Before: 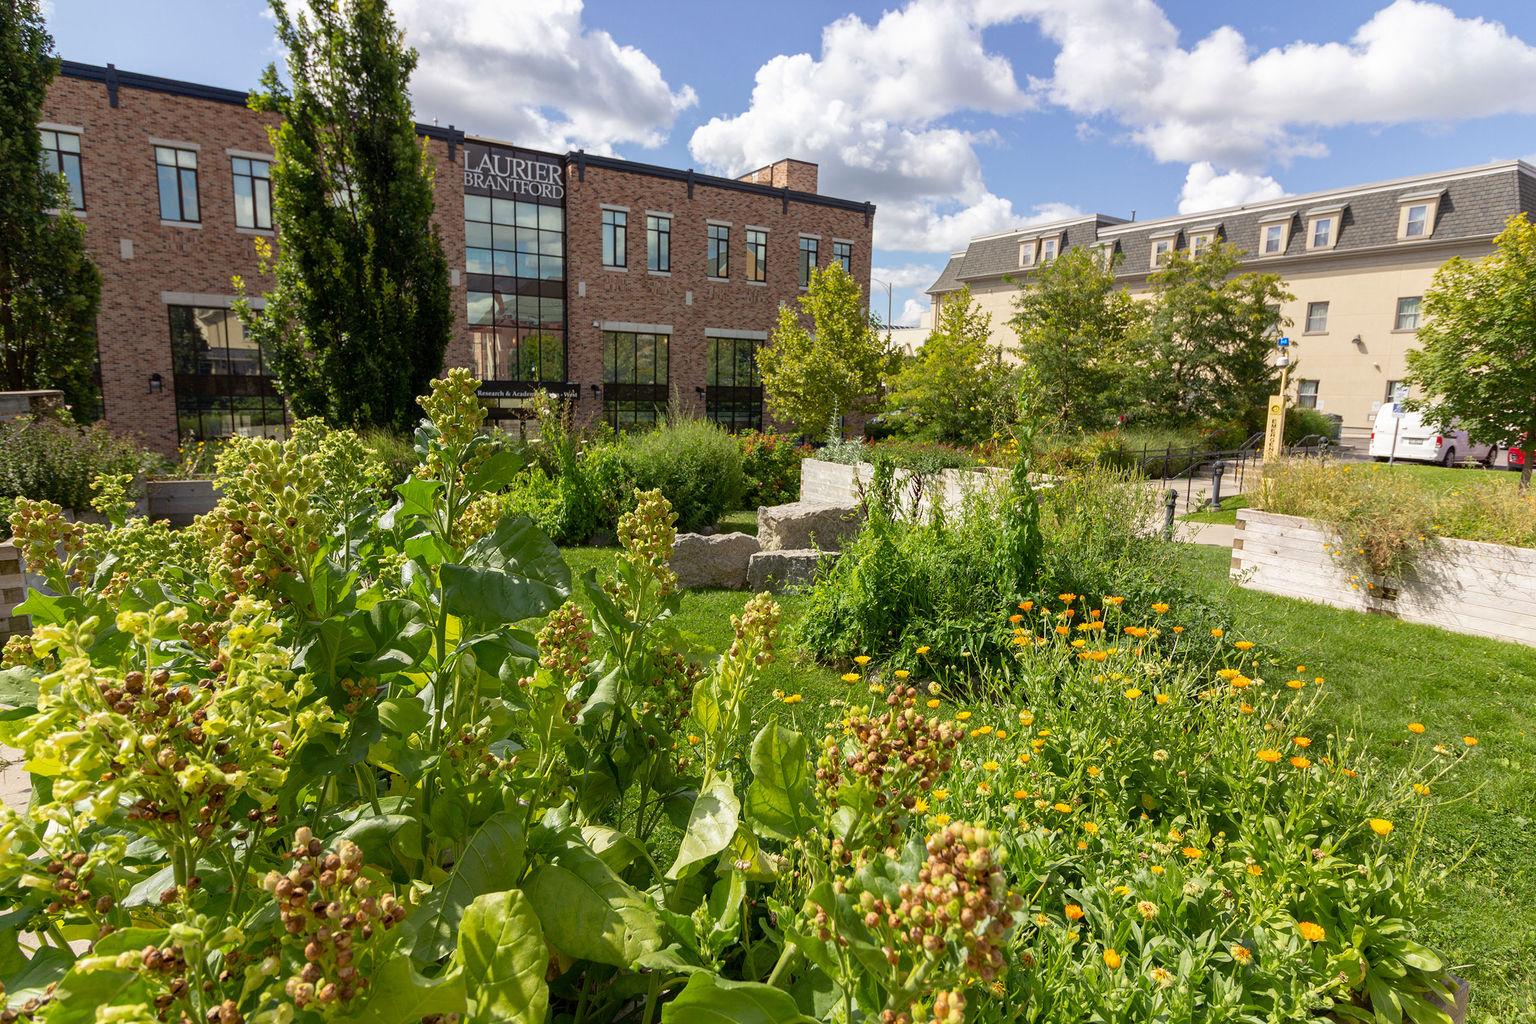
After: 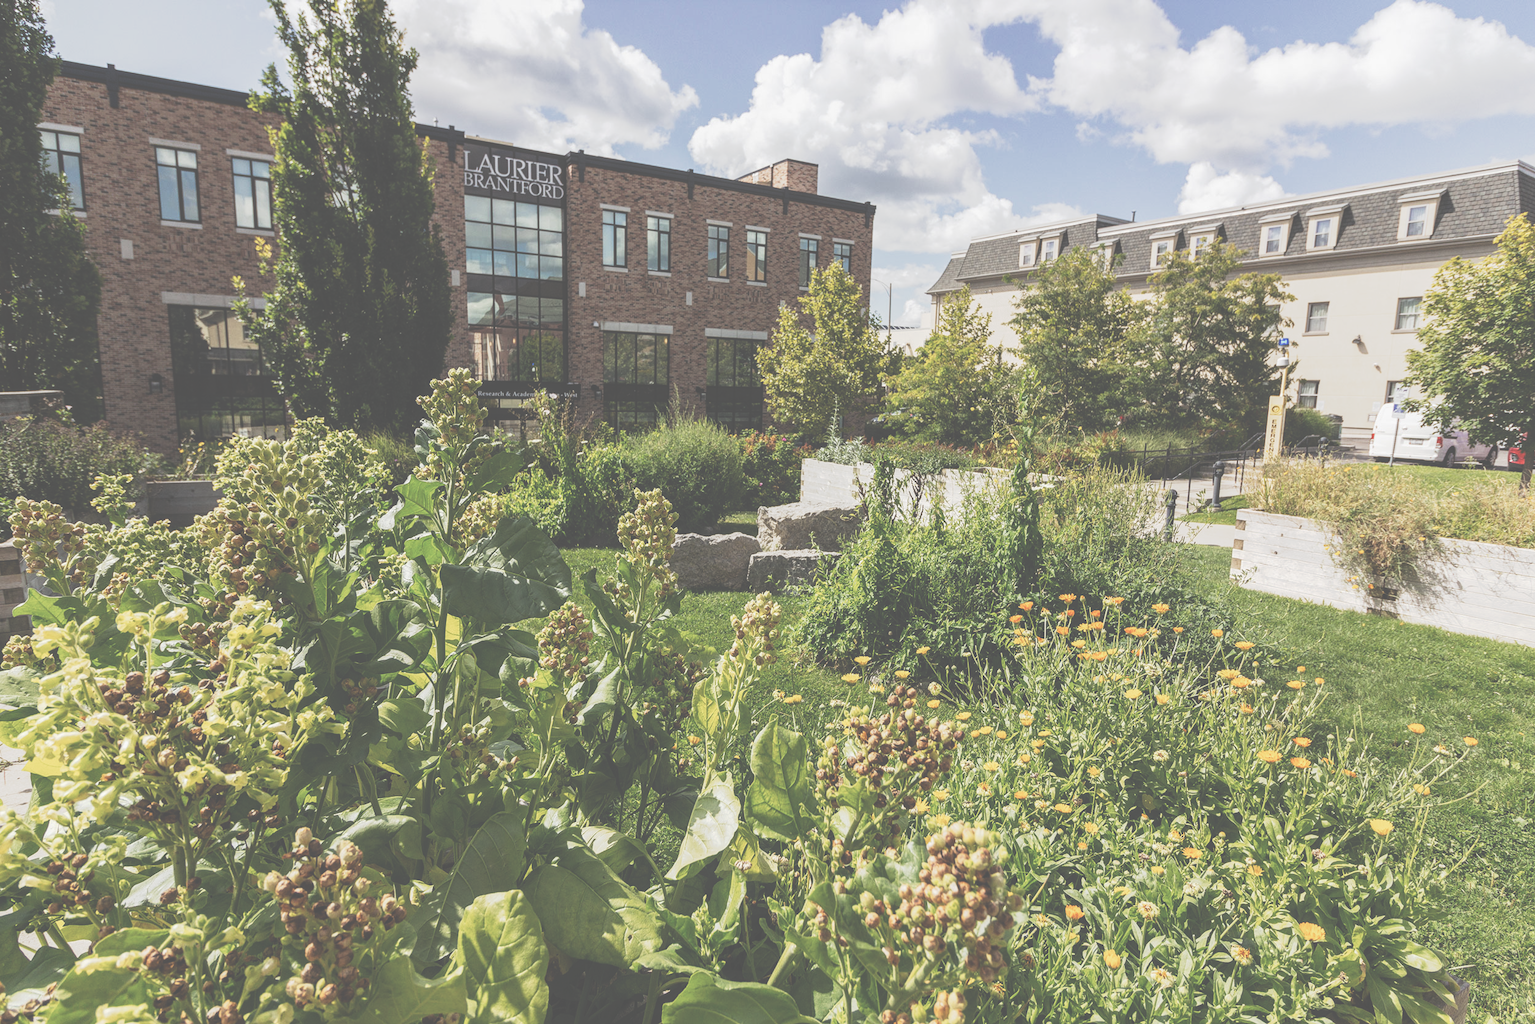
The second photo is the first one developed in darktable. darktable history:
local contrast: detail 110%
tone curve: curves: ch0 [(0, 0) (0.003, 0.345) (0.011, 0.345) (0.025, 0.345) (0.044, 0.349) (0.069, 0.353) (0.1, 0.356) (0.136, 0.359) (0.177, 0.366) (0.224, 0.378) (0.277, 0.398) (0.335, 0.429) (0.399, 0.476) (0.468, 0.545) (0.543, 0.624) (0.623, 0.721) (0.709, 0.811) (0.801, 0.876) (0.898, 0.913) (1, 1)], preserve colors none
contrast brightness saturation: contrast -0.05, saturation -0.41
